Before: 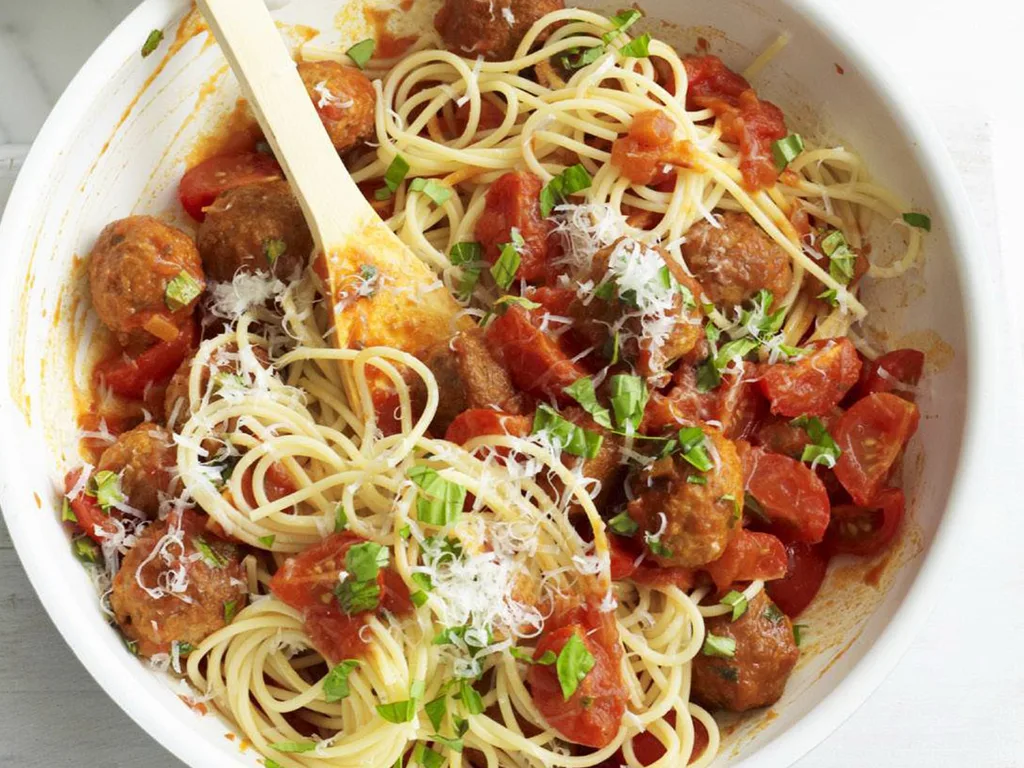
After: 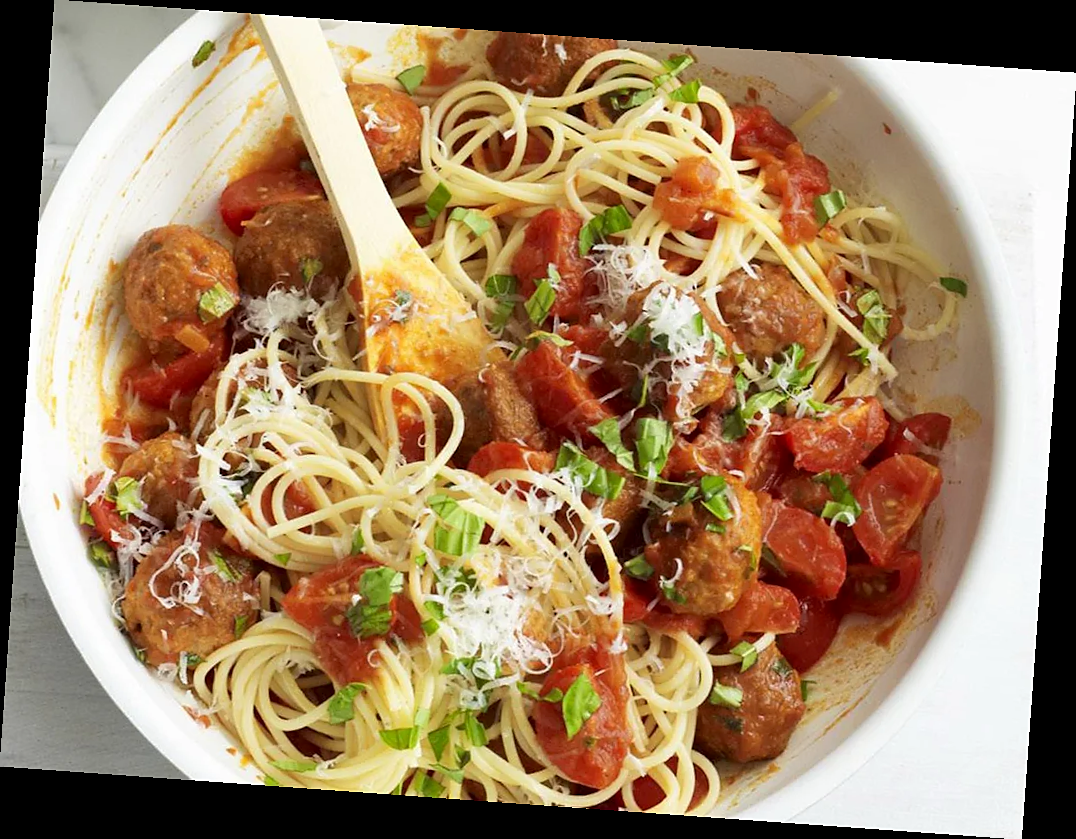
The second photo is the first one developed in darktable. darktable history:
sharpen: radius 1.458, amount 0.398, threshold 1.271
exposure: black level correction 0.002, compensate highlight preservation false
rotate and perspective: rotation 4.1°, automatic cropping off
